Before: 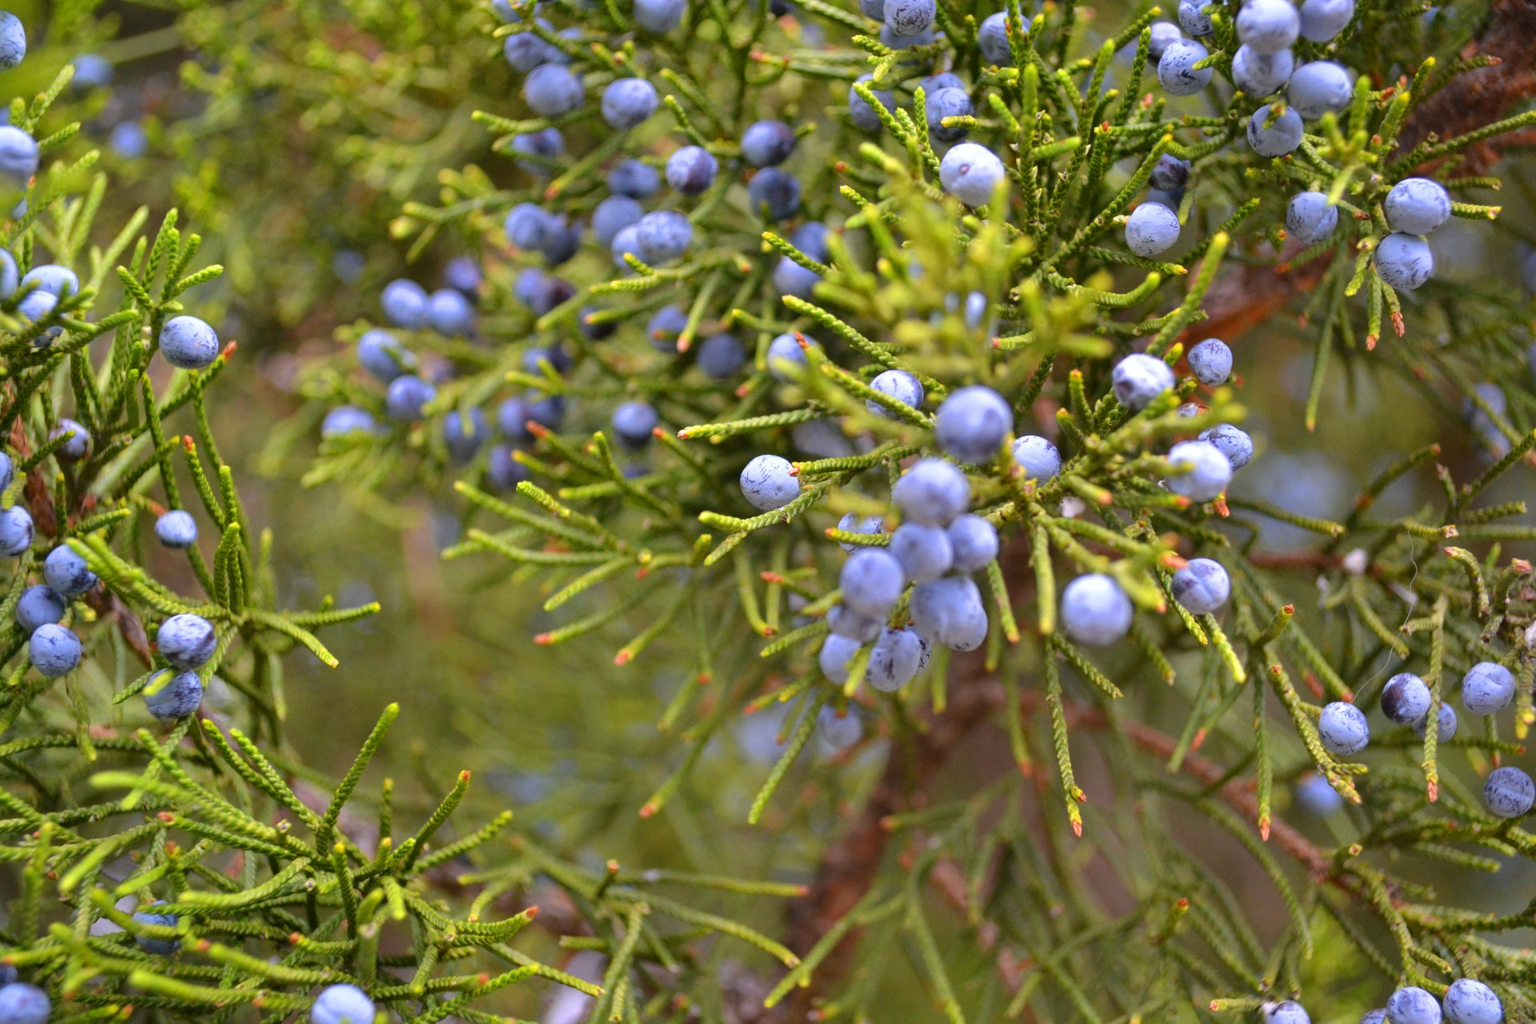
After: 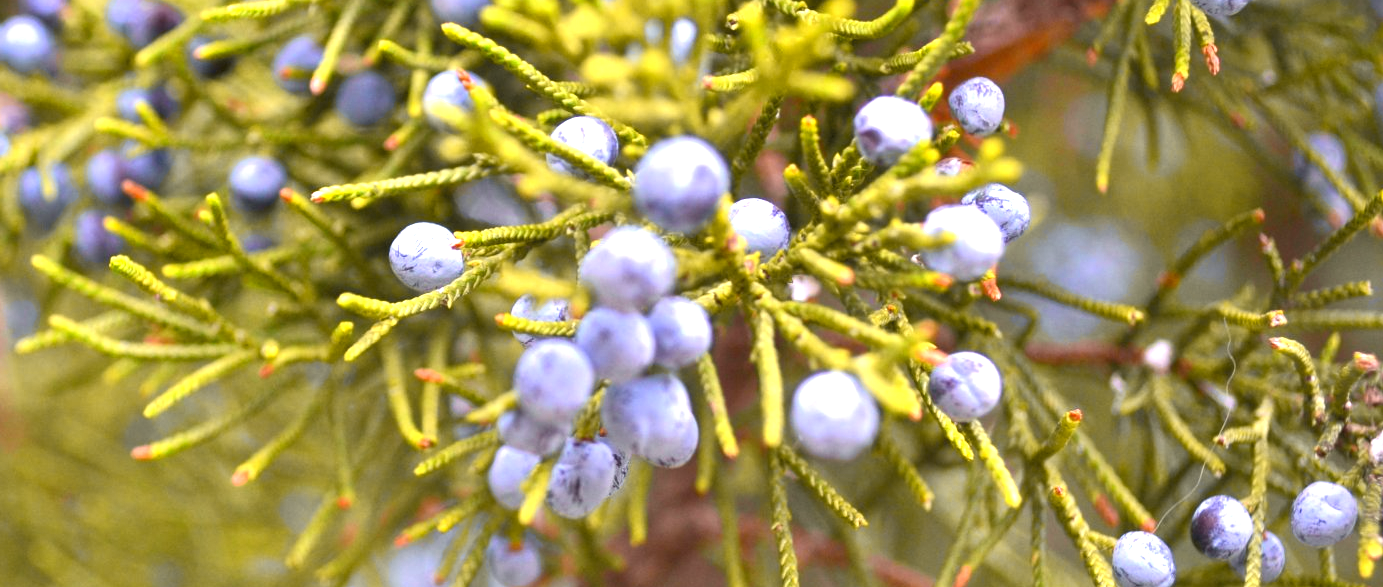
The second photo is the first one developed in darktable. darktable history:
exposure: exposure 0.935 EV, compensate highlight preservation false
crop and rotate: left 27.938%, top 27.046%, bottom 27.046%
tone curve: curves: ch0 [(0, 0) (0.15, 0.17) (0.452, 0.437) (0.611, 0.588) (0.751, 0.749) (1, 1)]; ch1 [(0, 0) (0.325, 0.327) (0.412, 0.45) (0.453, 0.484) (0.5, 0.499) (0.541, 0.55) (0.617, 0.612) (0.695, 0.697) (1, 1)]; ch2 [(0, 0) (0.386, 0.397) (0.452, 0.459) (0.505, 0.498) (0.524, 0.547) (0.574, 0.566) (0.633, 0.641) (1, 1)], color space Lab, independent channels, preserve colors none
